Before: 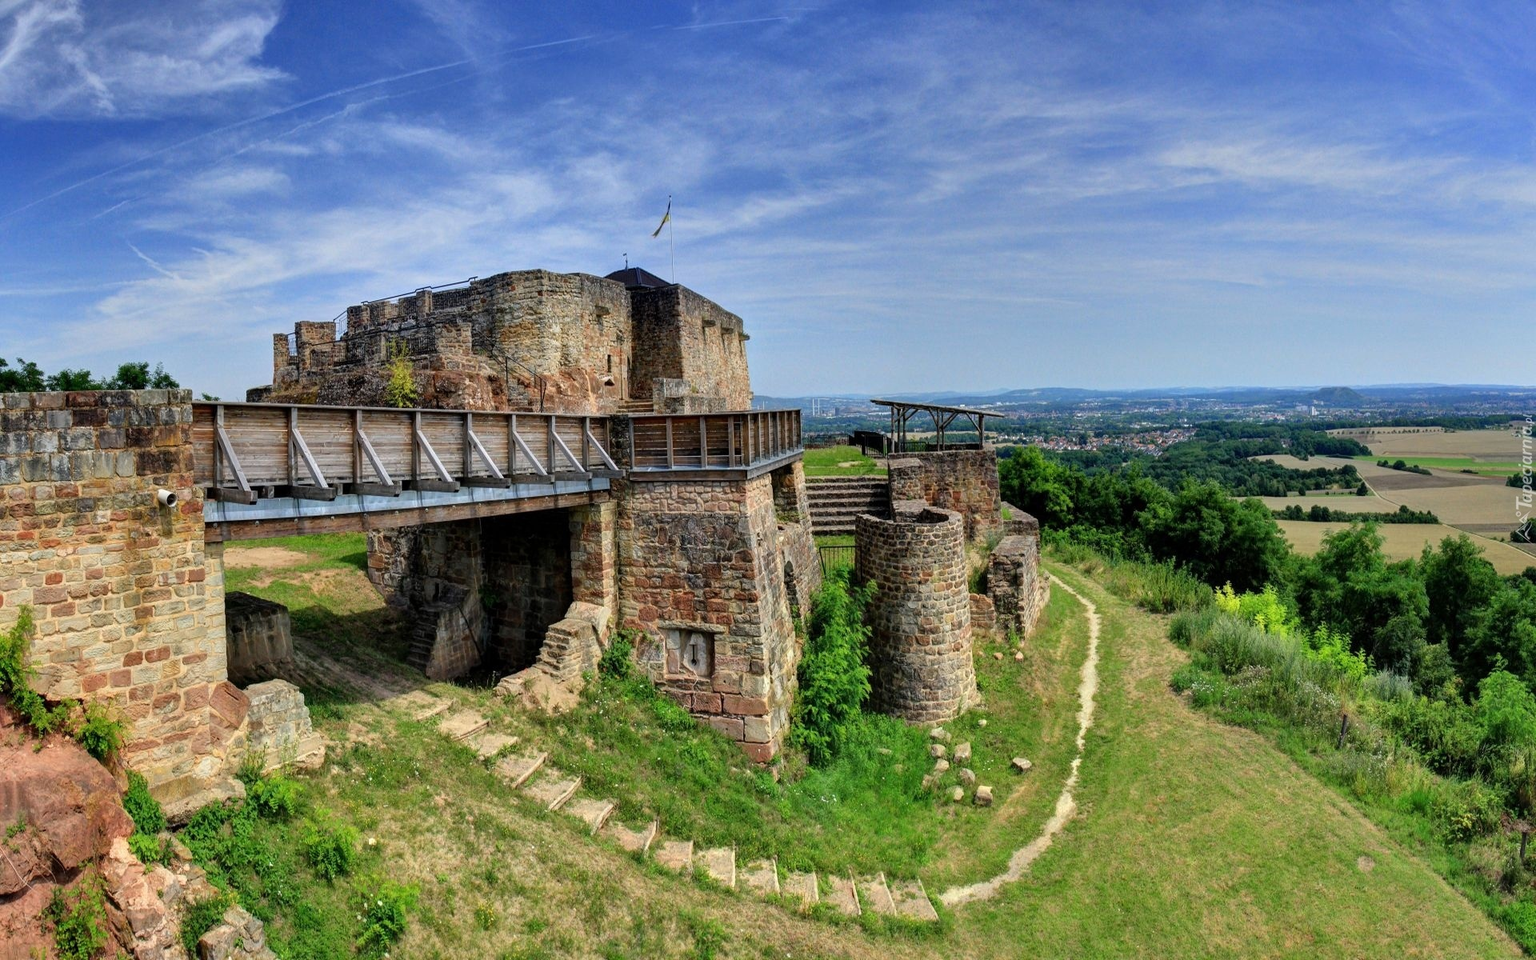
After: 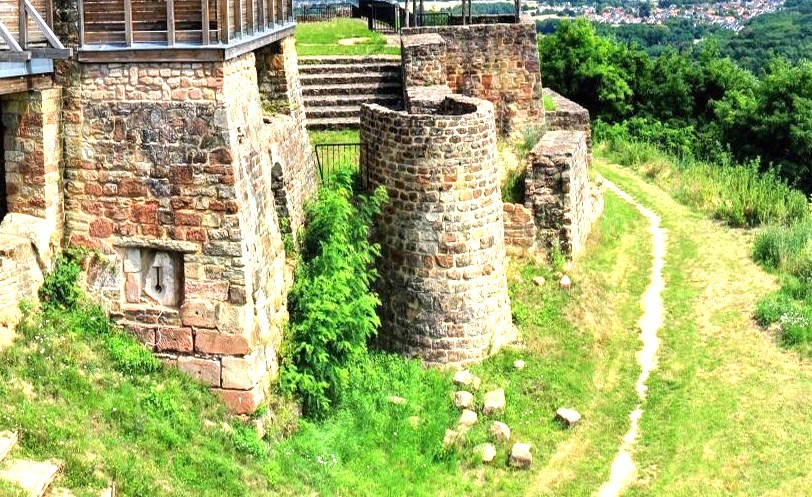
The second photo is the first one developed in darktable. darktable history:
tone equalizer: on, module defaults
crop: left 36.959%, top 44.919%, right 20.732%, bottom 13.615%
exposure: black level correction 0, exposure 1.498 EV, compensate highlight preservation false
